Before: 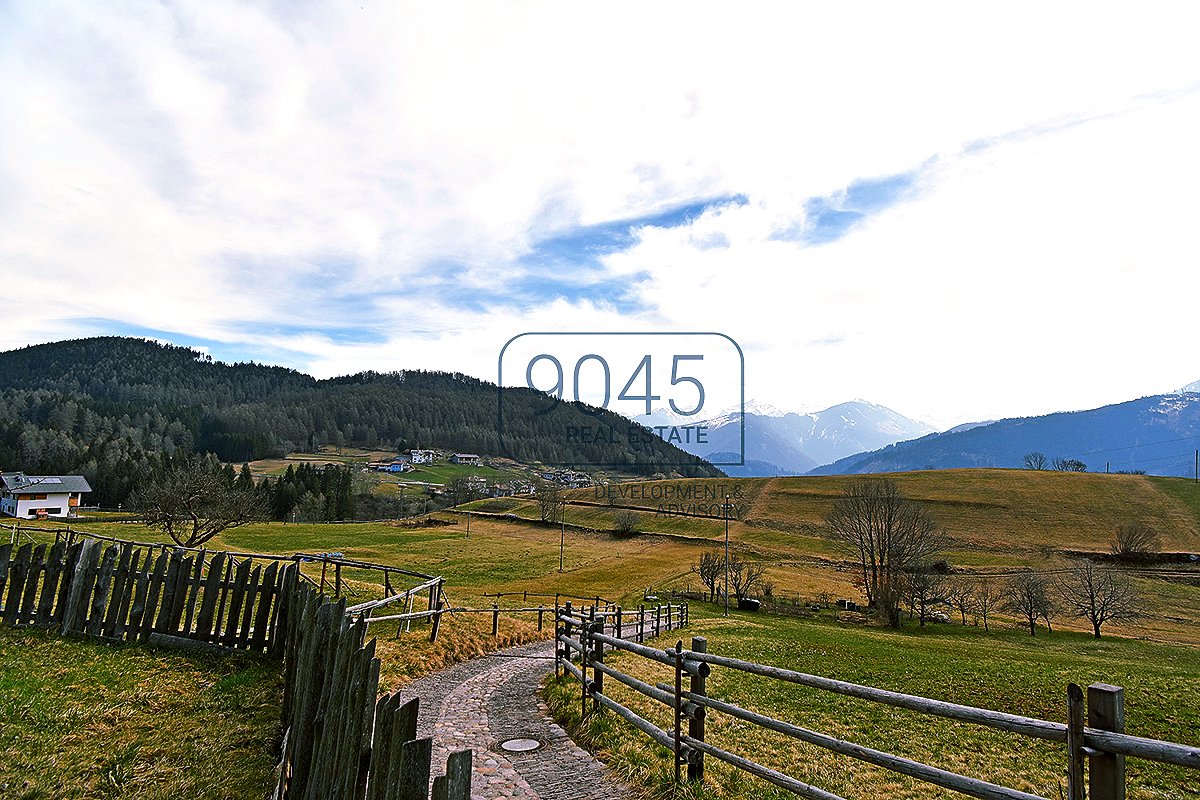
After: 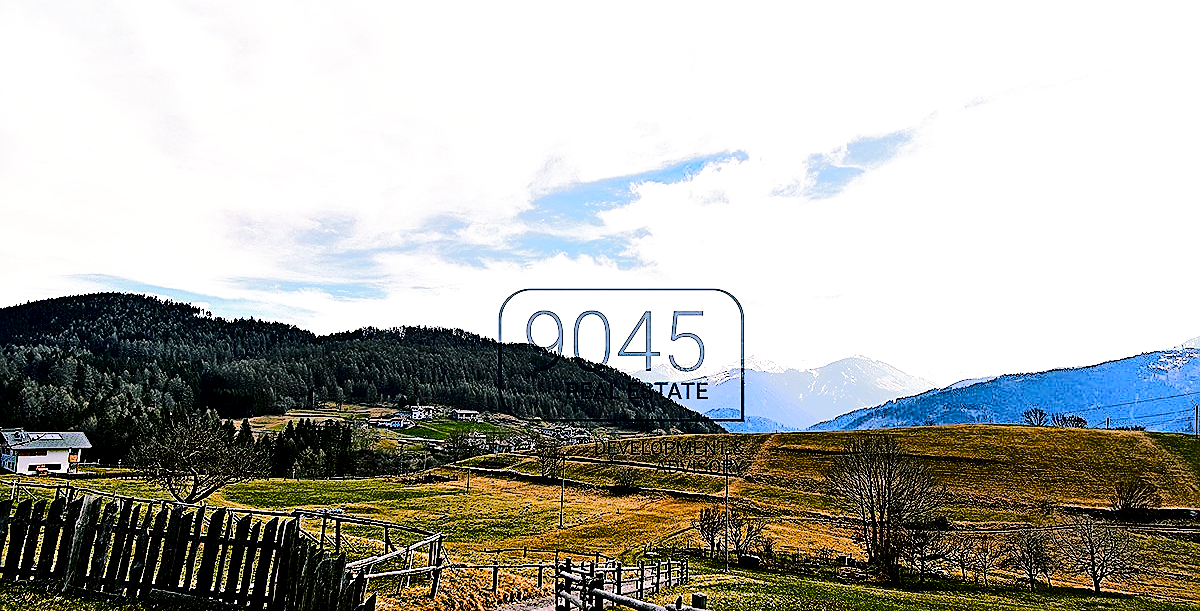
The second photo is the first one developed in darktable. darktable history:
base curve: curves: ch0 [(0.017, 0) (0.425, 0.441) (0.844, 0.933) (1, 1)], preserve colors none
exposure: exposure 0.127 EV, compensate highlight preservation false
crop: top 5.602%, bottom 17.965%
tone curve: curves: ch0 [(0, 0) (0.003, 0.001) (0.011, 0.005) (0.025, 0.009) (0.044, 0.014) (0.069, 0.019) (0.1, 0.028) (0.136, 0.039) (0.177, 0.073) (0.224, 0.134) (0.277, 0.218) (0.335, 0.343) (0.399, 0.488) (0.468, 0.608) (0.543, 0.699) (0.623, 0.773) (0.709, 0.819) (0.801, 0.852) (0.898, 0.874) (1, 1)], color space Lab, linked channels, preserve colors none
color balance rgb: highlights gain › chroma 1.567%, highlights gain › hue 57.29°, perceptual saturation grading › global saturation 20%, perceptual saturation grading › highlights -50.29%, perceptual saturation grading › shadows 30.947%, saturation formula JzAzBz (2021)
sharpen: on, module defaults
